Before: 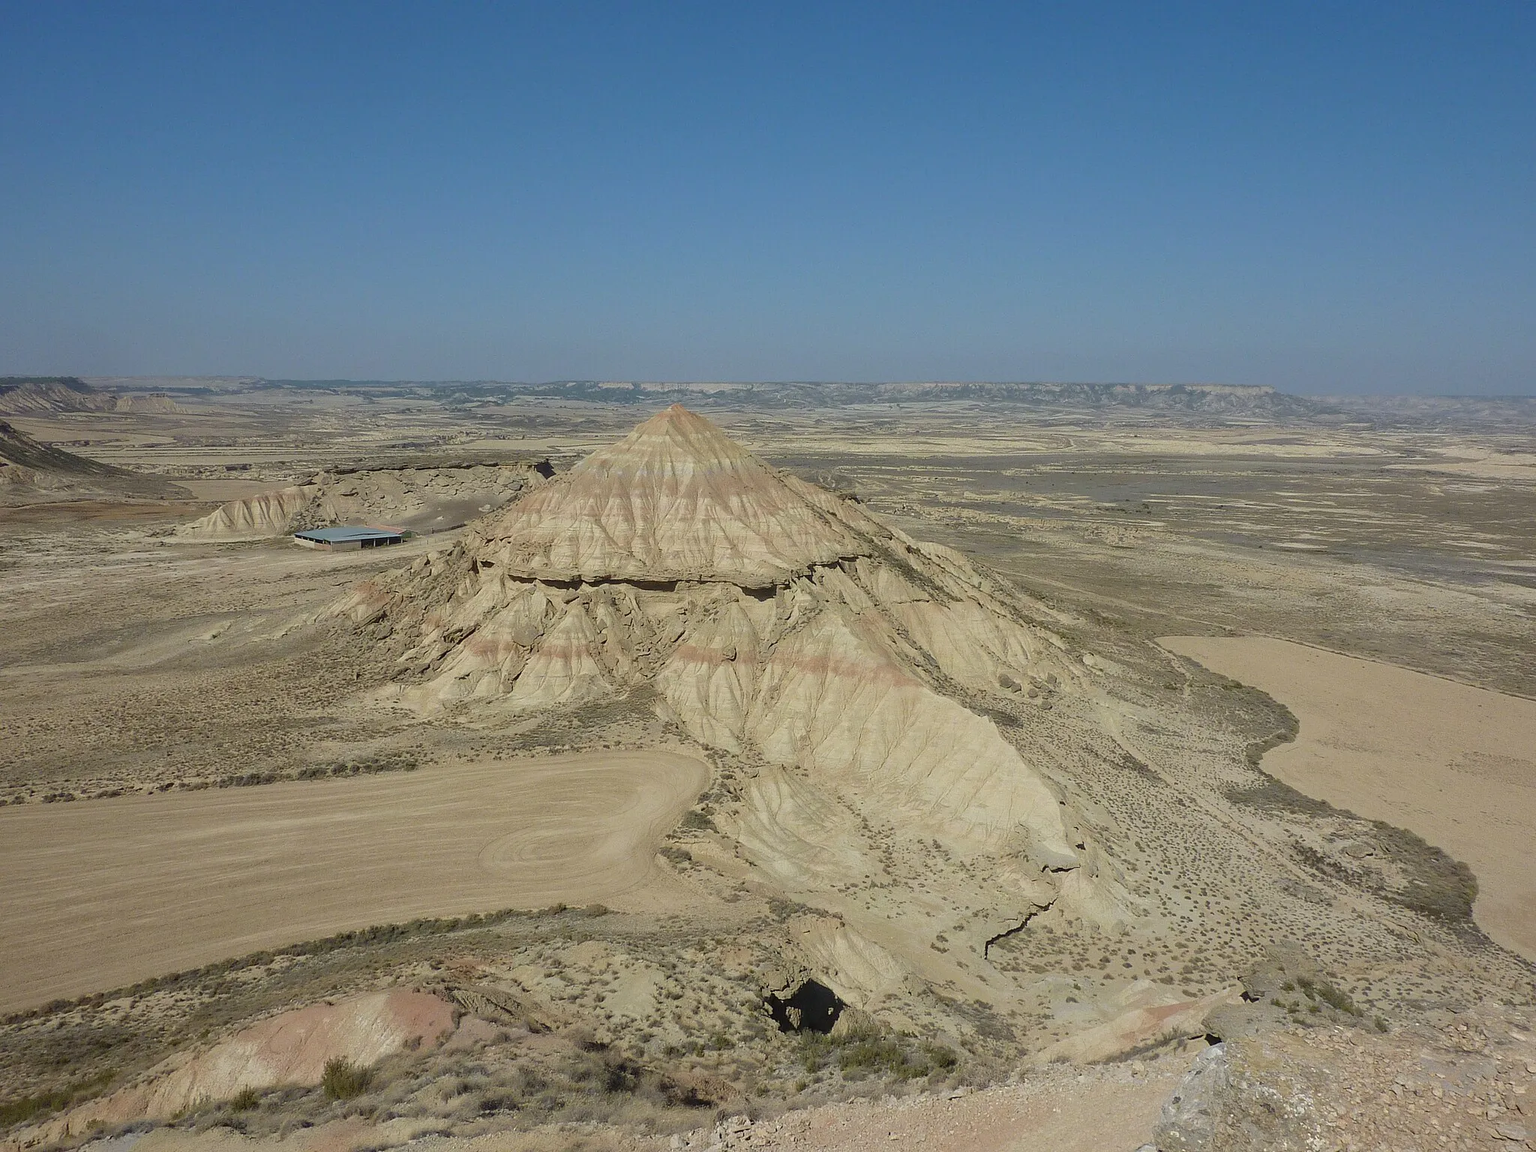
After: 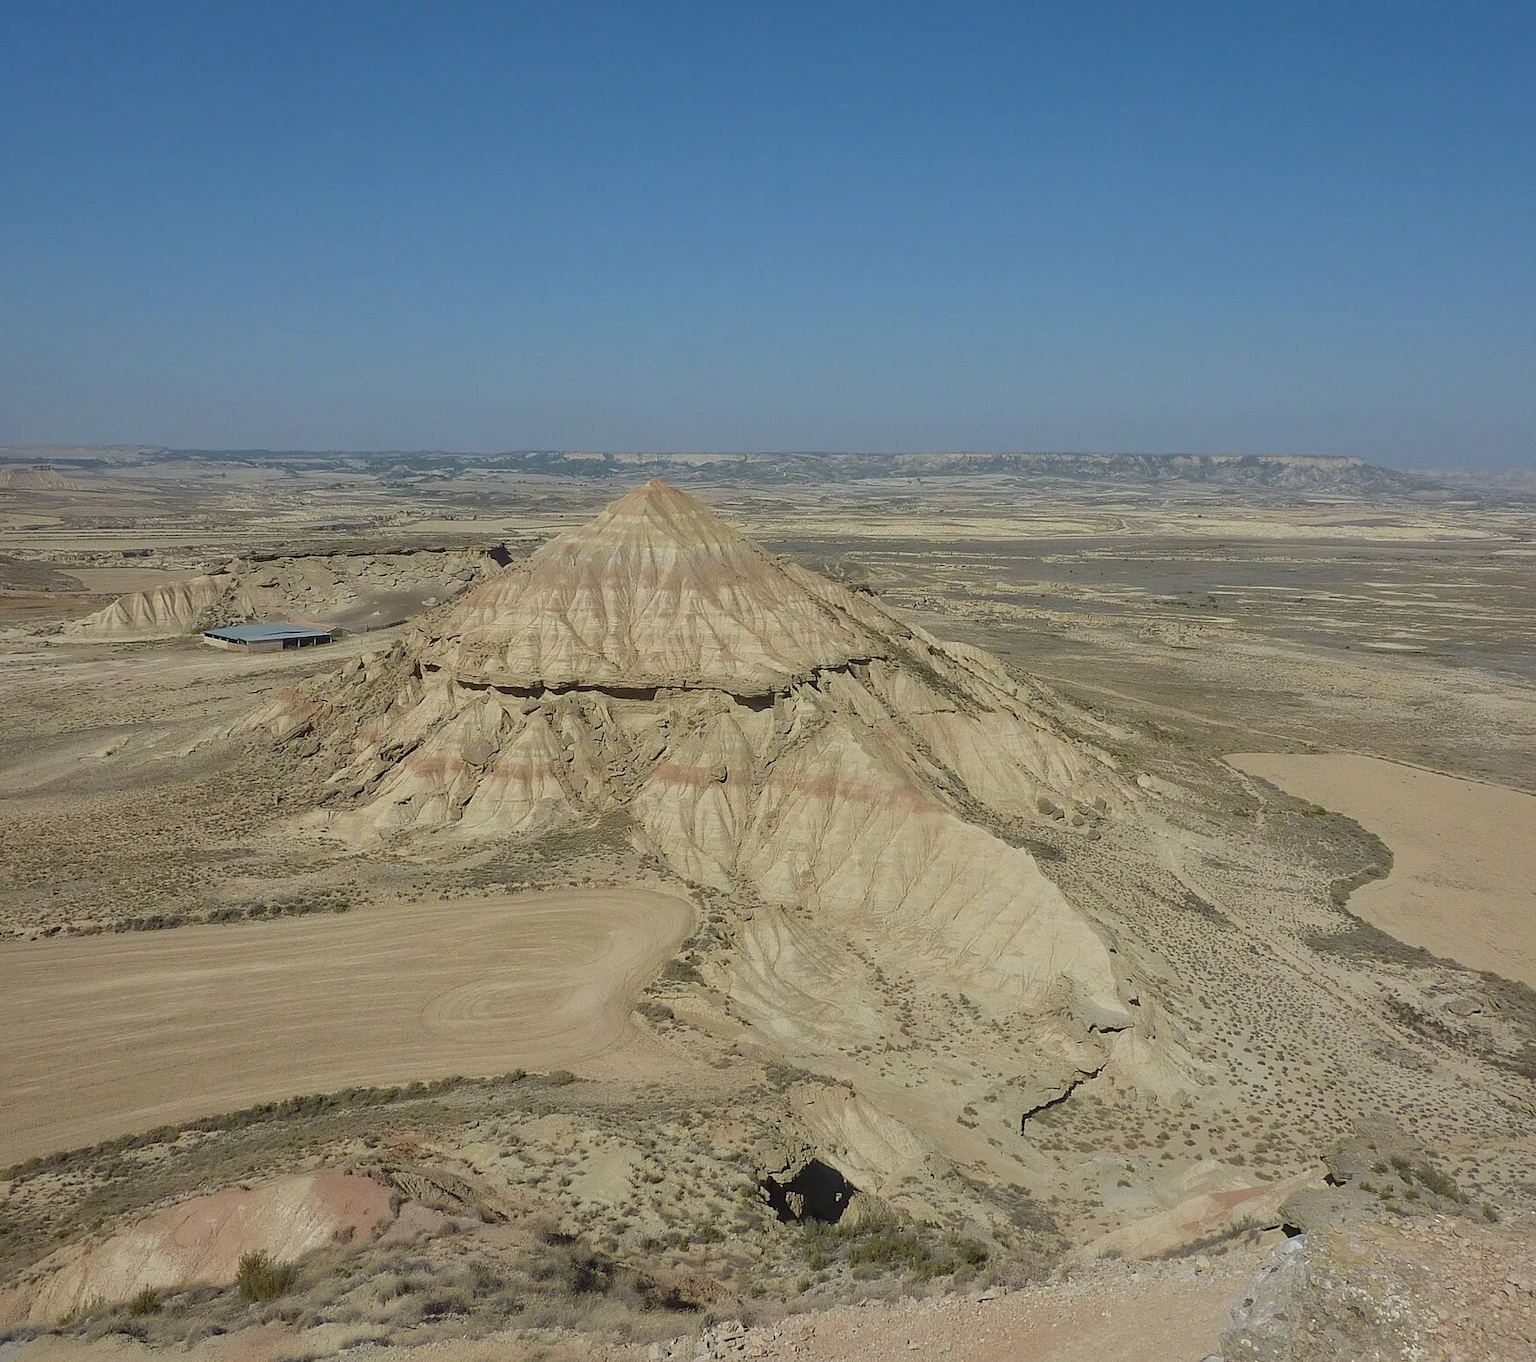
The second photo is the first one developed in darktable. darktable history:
shadows and highlights: shadows 29.99
crop: left 7.986%, right 7.521%
